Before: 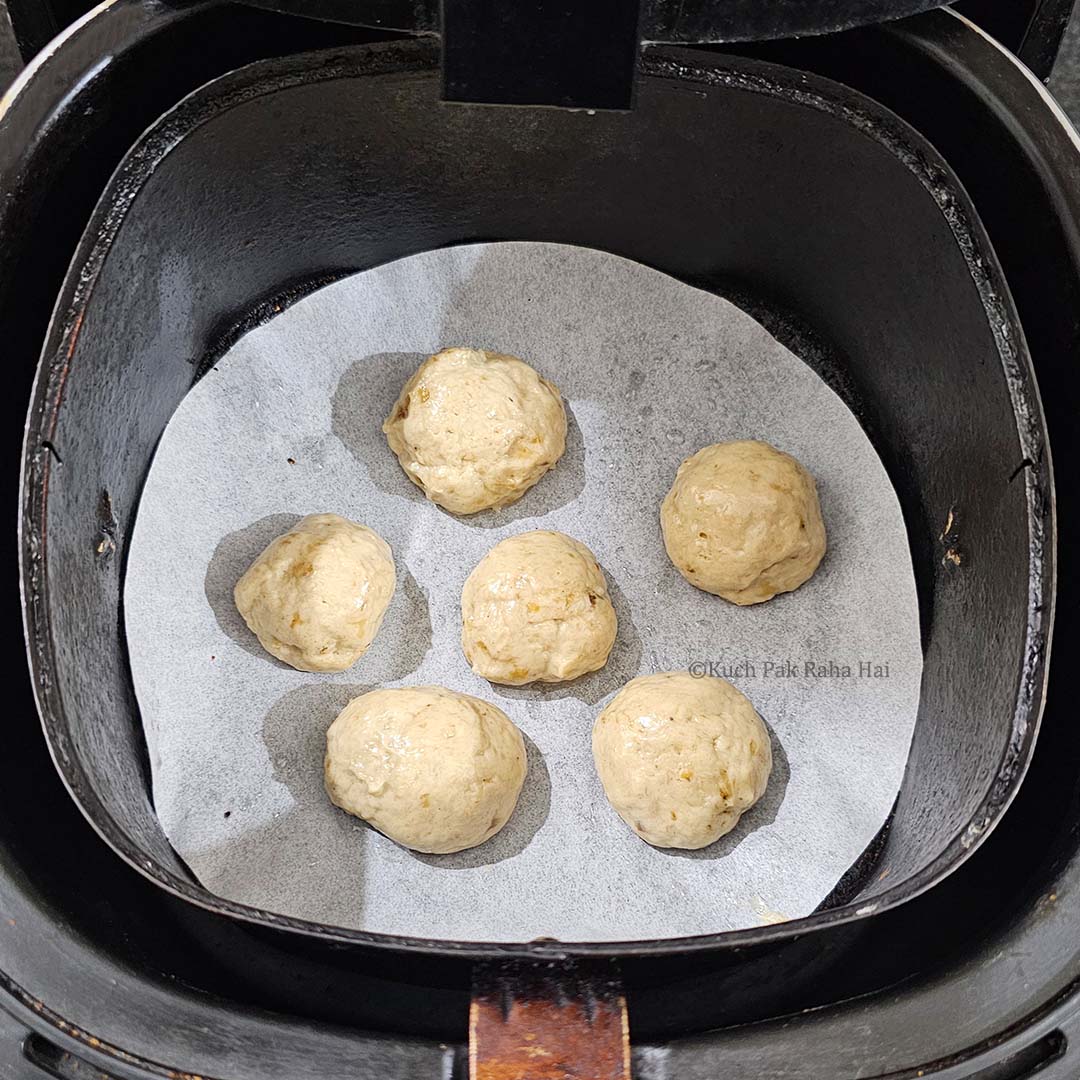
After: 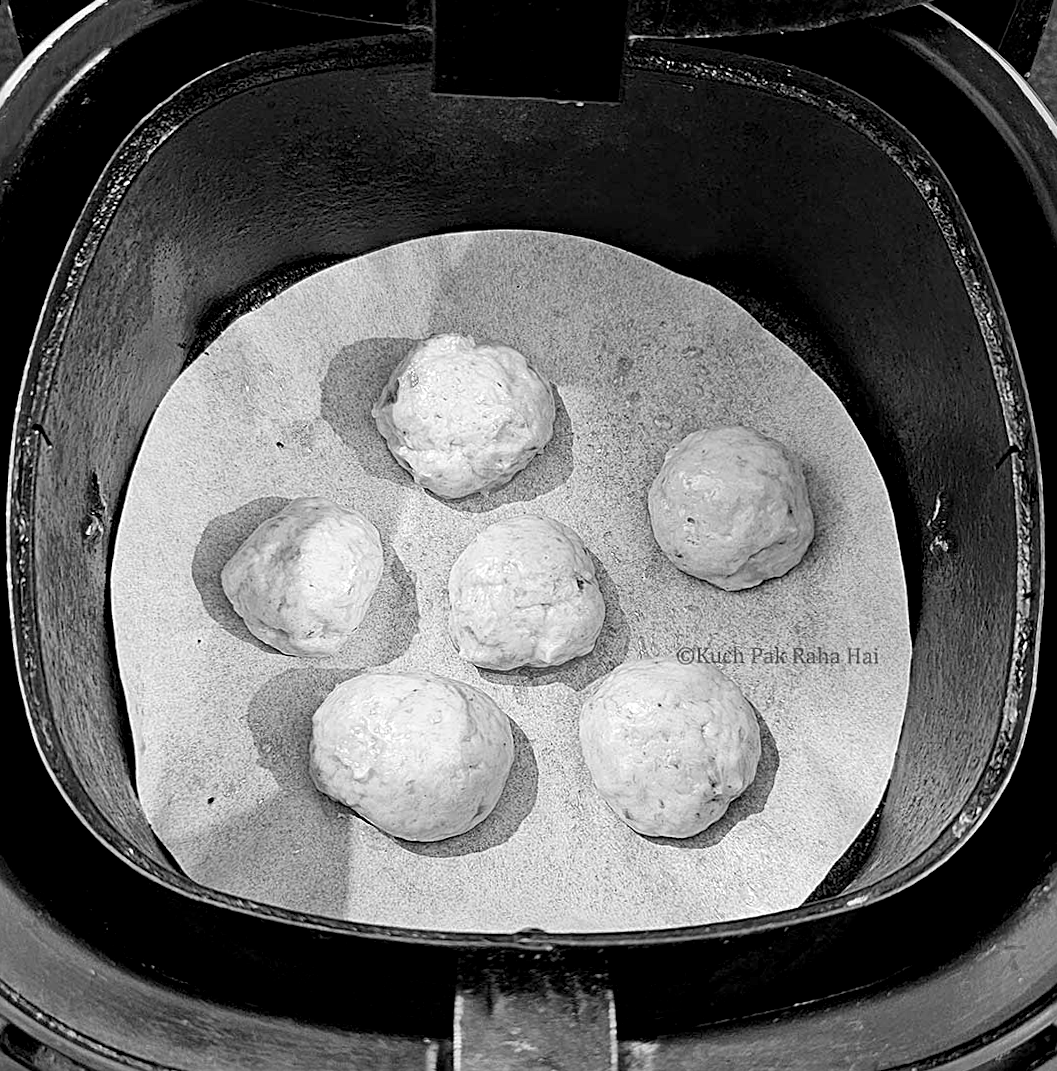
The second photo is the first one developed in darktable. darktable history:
white balance: red 1.138, green 0.996, blue 0.812
rotate and perspective: rotation 0.226°, lens shift (vertical) -0.042, crop left 0.023, crop right 0.982, crop top 0.006, crop bottom 0.994
monochrome: on, module defaults
sharpen: on, module defaults
haze removal: strength 0.1, compatibility mode true, adaptive false
exposure: black level correction 0.007, compensate highlight preservation false
